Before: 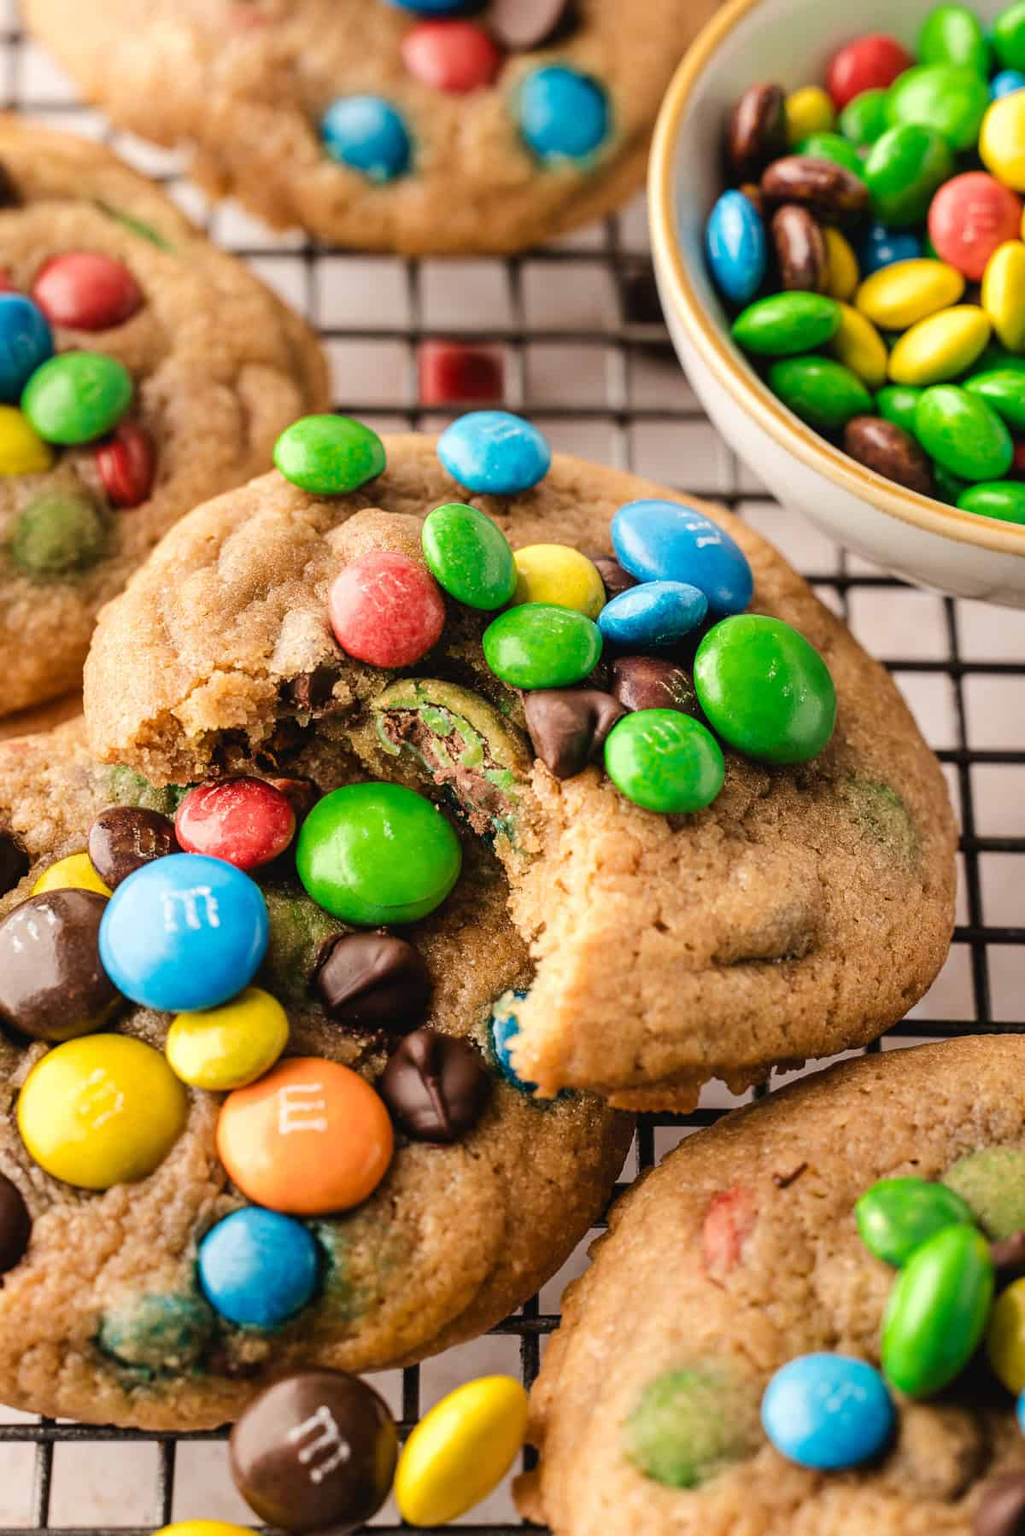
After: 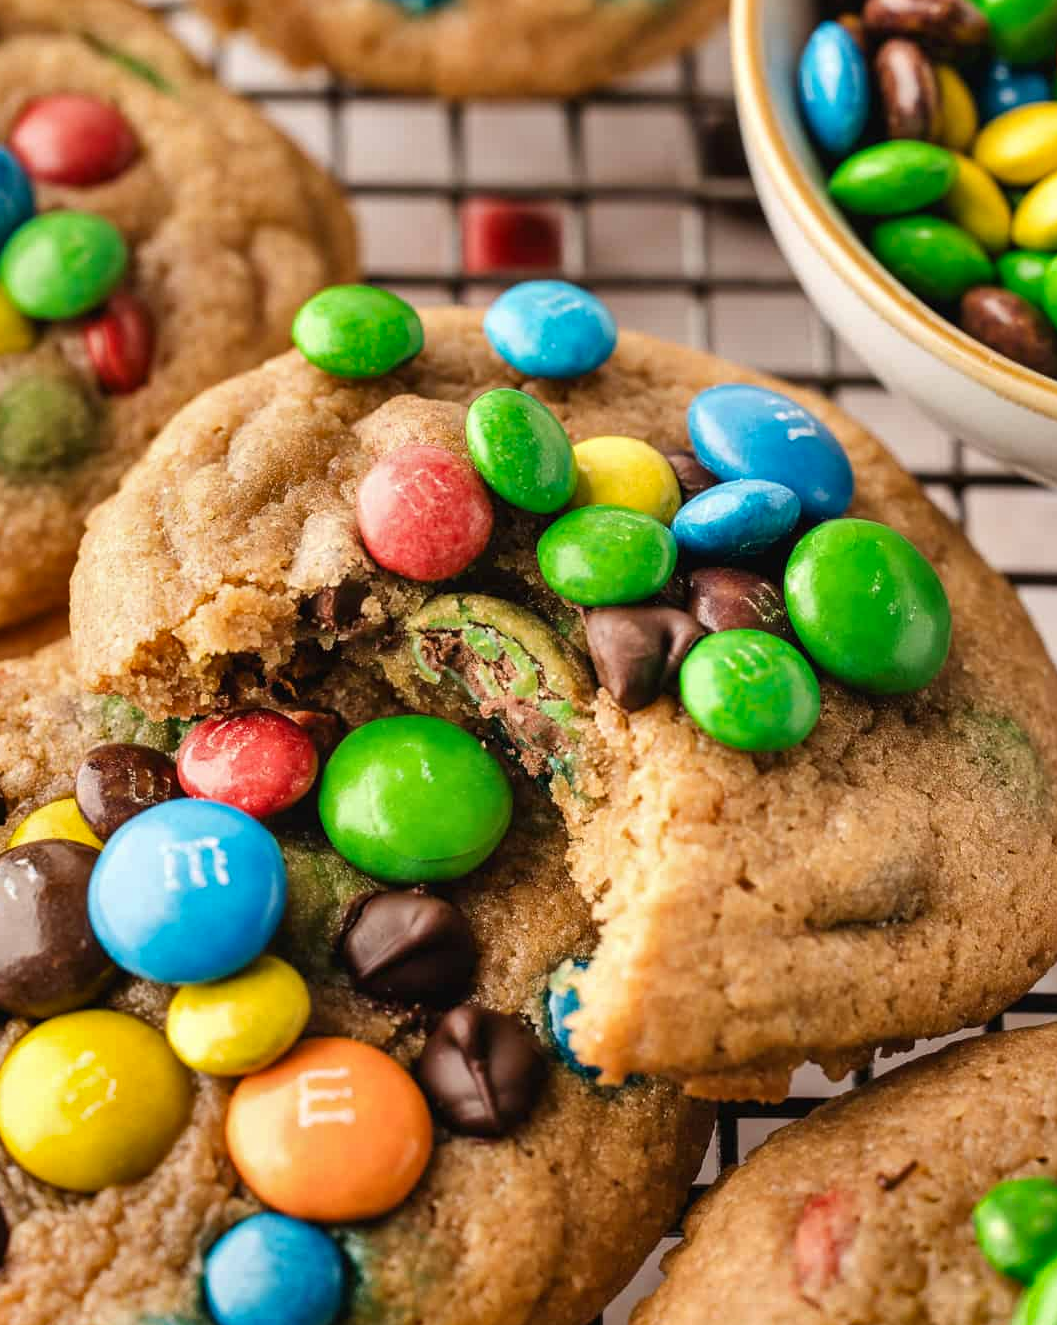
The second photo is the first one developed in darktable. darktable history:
shadows and highlights: shadows 20.86, highlights -81, soften with gaussian
crop and rotate: left 2.396%, top 11.199%, right 9.486%, bottom 15.121%
local contrast: mode bilateral grid, contrast 15, coarseness 36, detail 105%, midtone range 0.2
